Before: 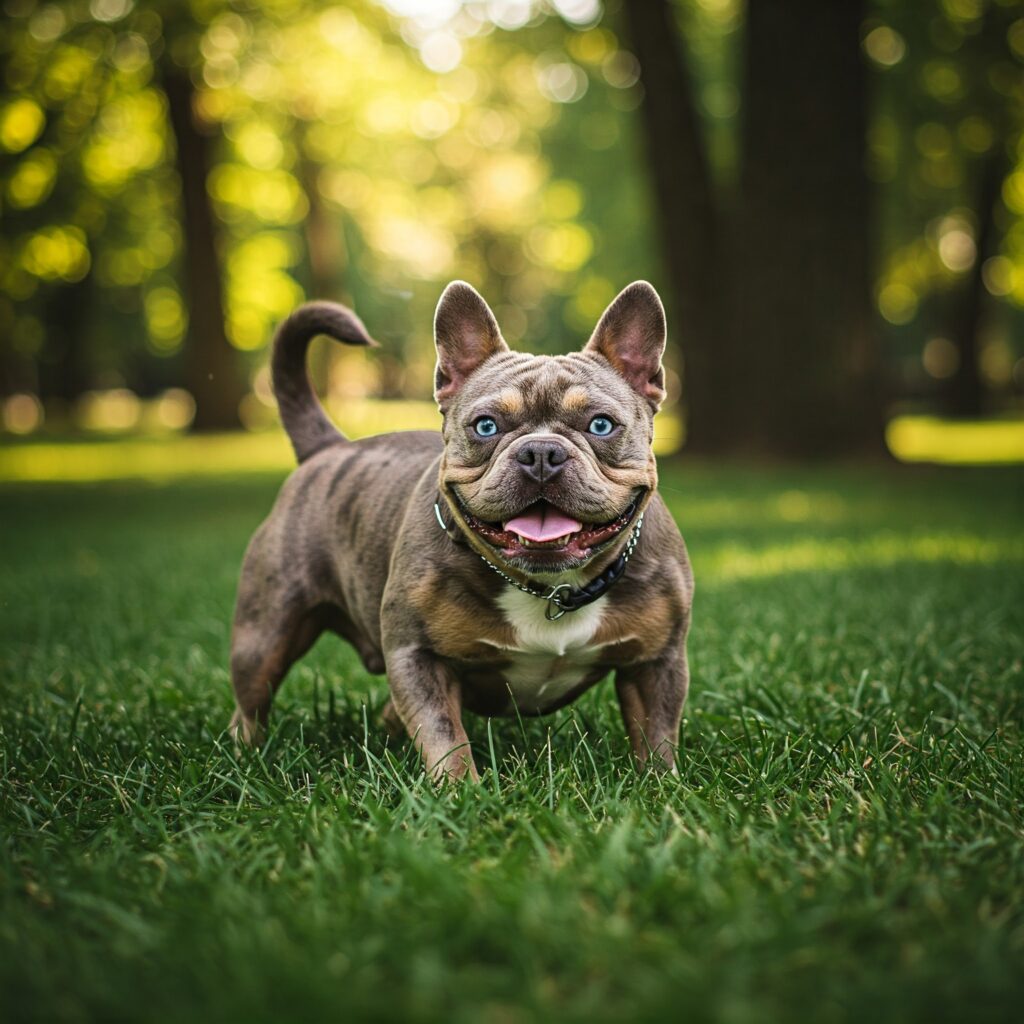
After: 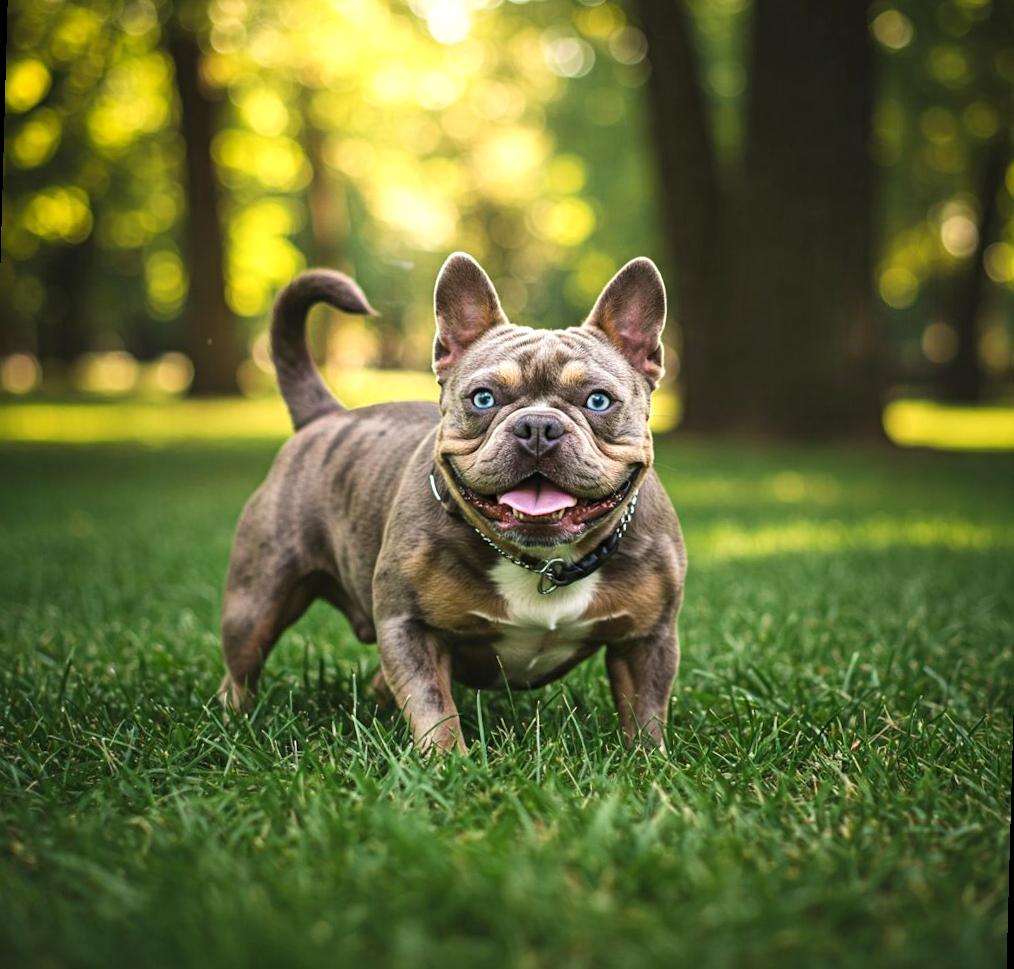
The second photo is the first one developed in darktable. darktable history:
exposure: exposure 0.376 EV, compensate highlight preservation false
rotate and perspective: rotation 1.57°, crop left 0.018, crop right 0.982, crop top 0.039, crop bottom 0.961
